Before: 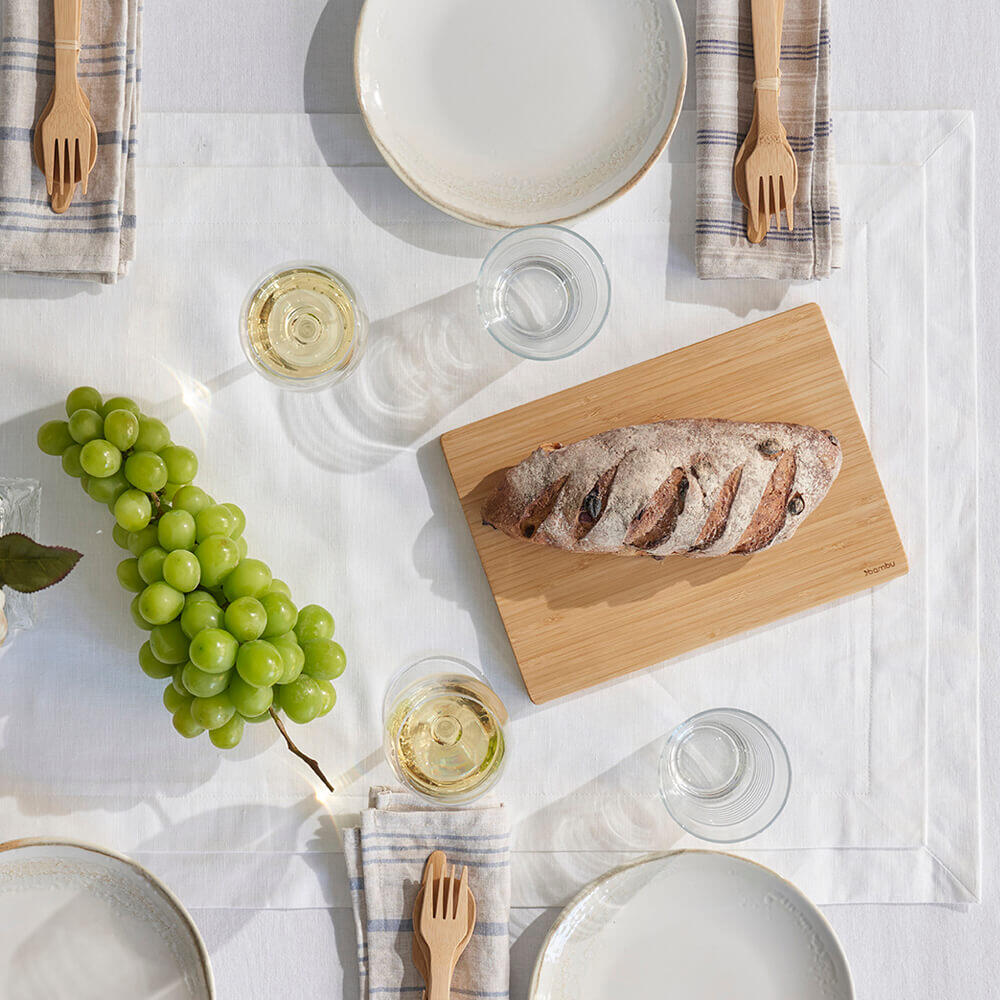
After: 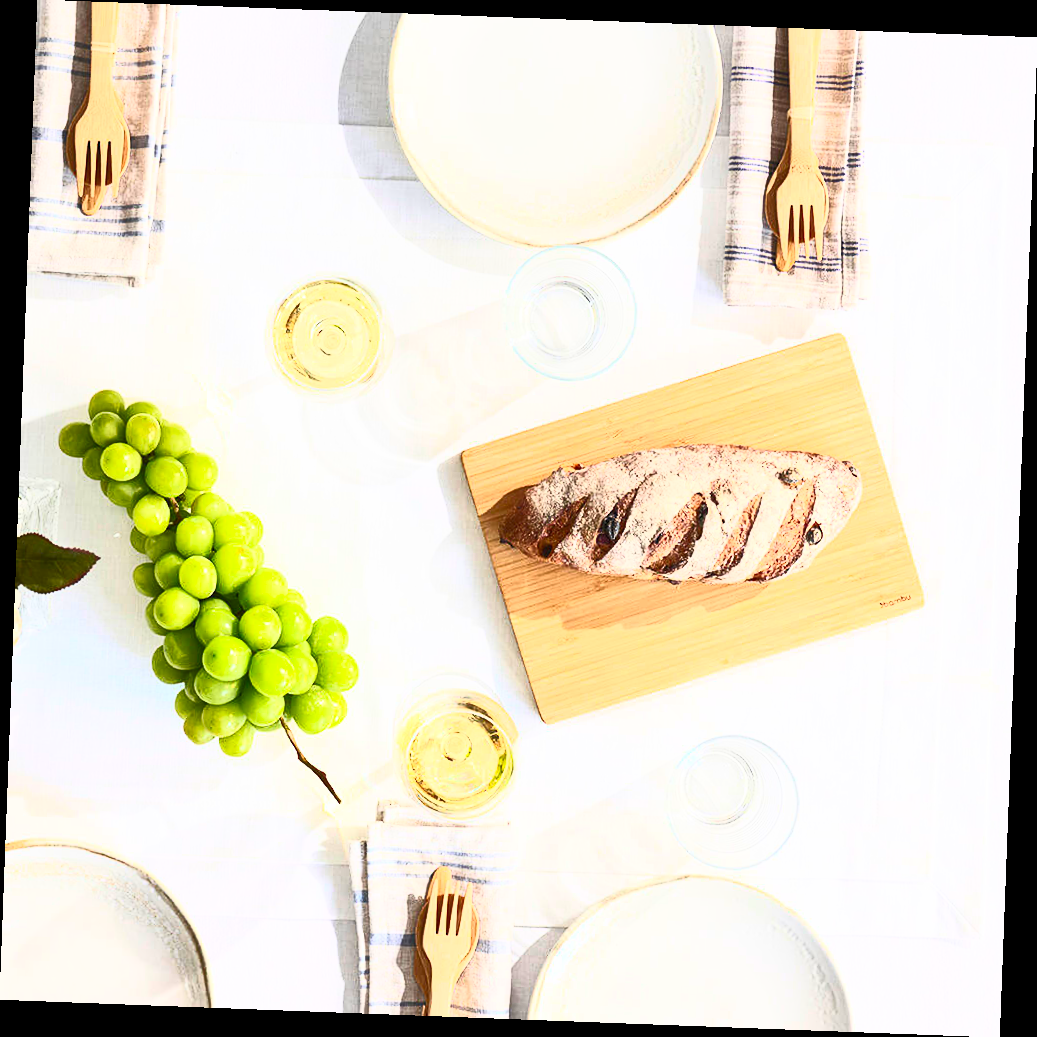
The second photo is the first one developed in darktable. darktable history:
rotate and perspective: rotation 2.17°, automatic cropping off
contrast brightness saturation: contrast 0.83, brightness 0.59, saturation 0.59
